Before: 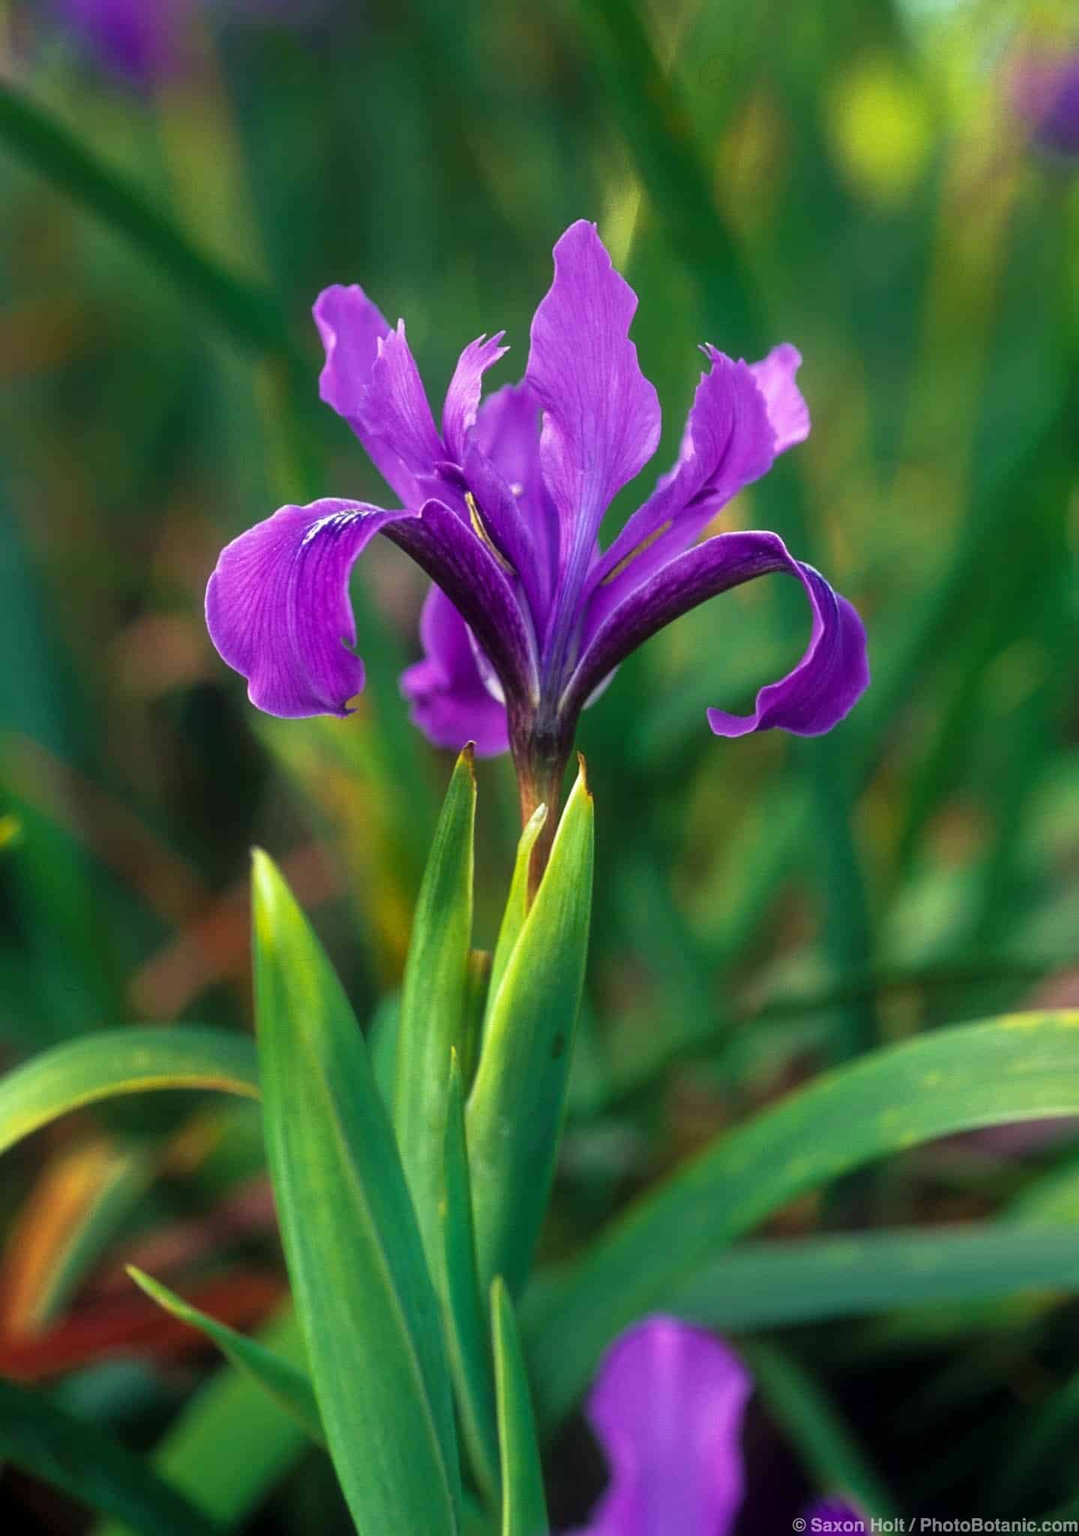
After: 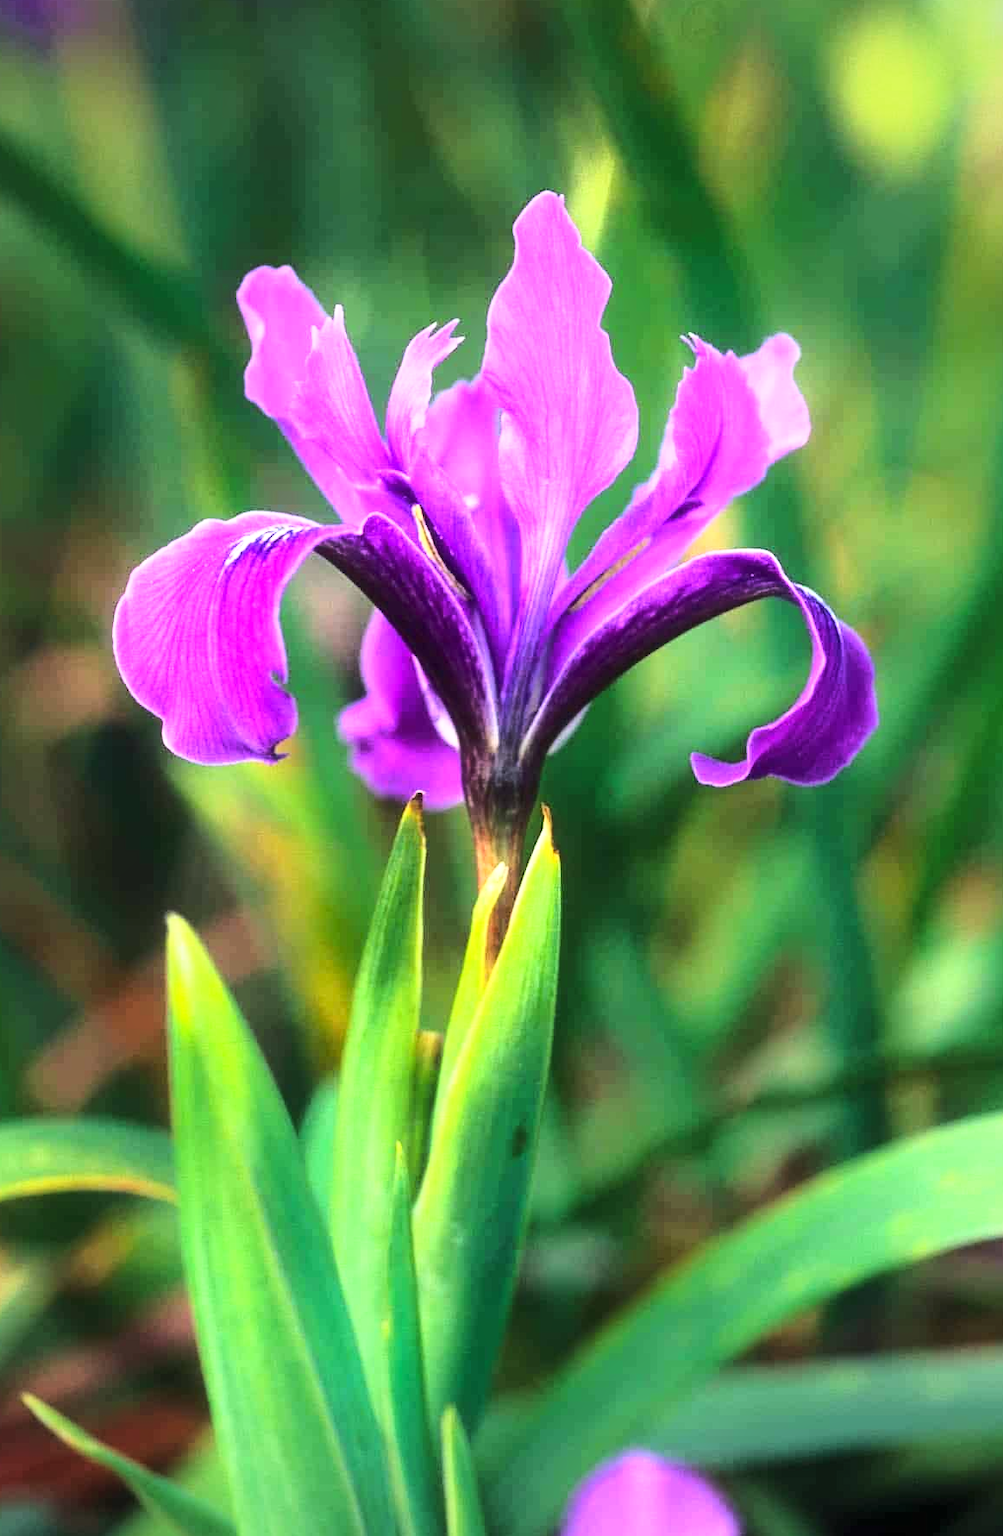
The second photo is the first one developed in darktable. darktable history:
base curve: curves: ch0 [(0, 0) (0.032, 0.037) (0.105, 0.228) (0.435, 0.76) (0.856, 0.983) (1, 1)]
vignetting: fall-off radius 93.87%
crop: left 9.929%, top 3.475%, right 9.188%, bottom 9.529%
white balance: emerald 1
tone equalizer: -8 EV 0.001 EV, -7 EV -0.002 EV, -6 EV 0.002 EV, -5 EV -0.03 EV, -4 EV -0.116 EV, -3 EV -0.169 EV, -2 EV 0.24 EV, -1 EV 0.702 EV, +0 EV 0.493 EV
shadows and highlights: shadows 43.06, highlights 6.94
